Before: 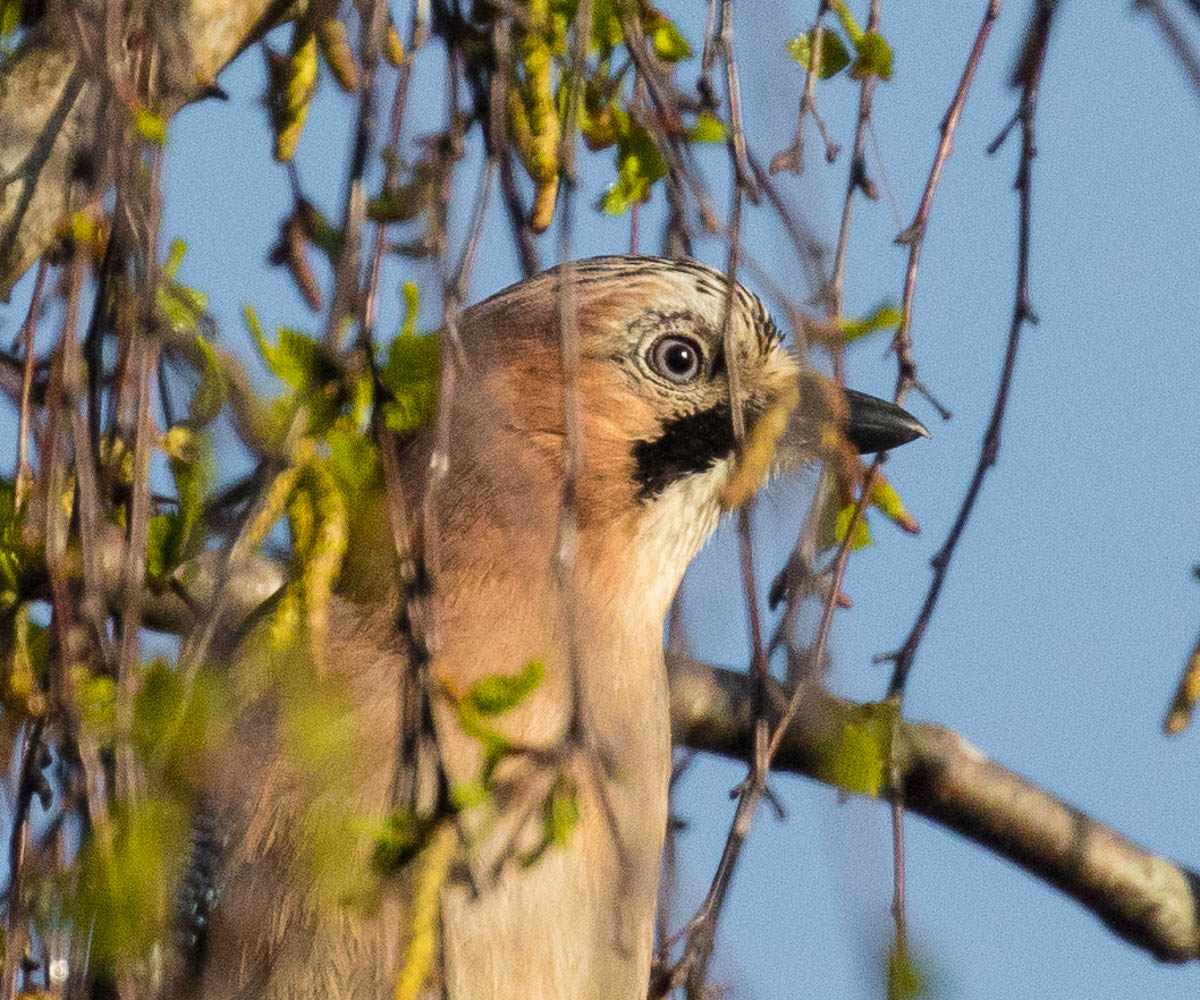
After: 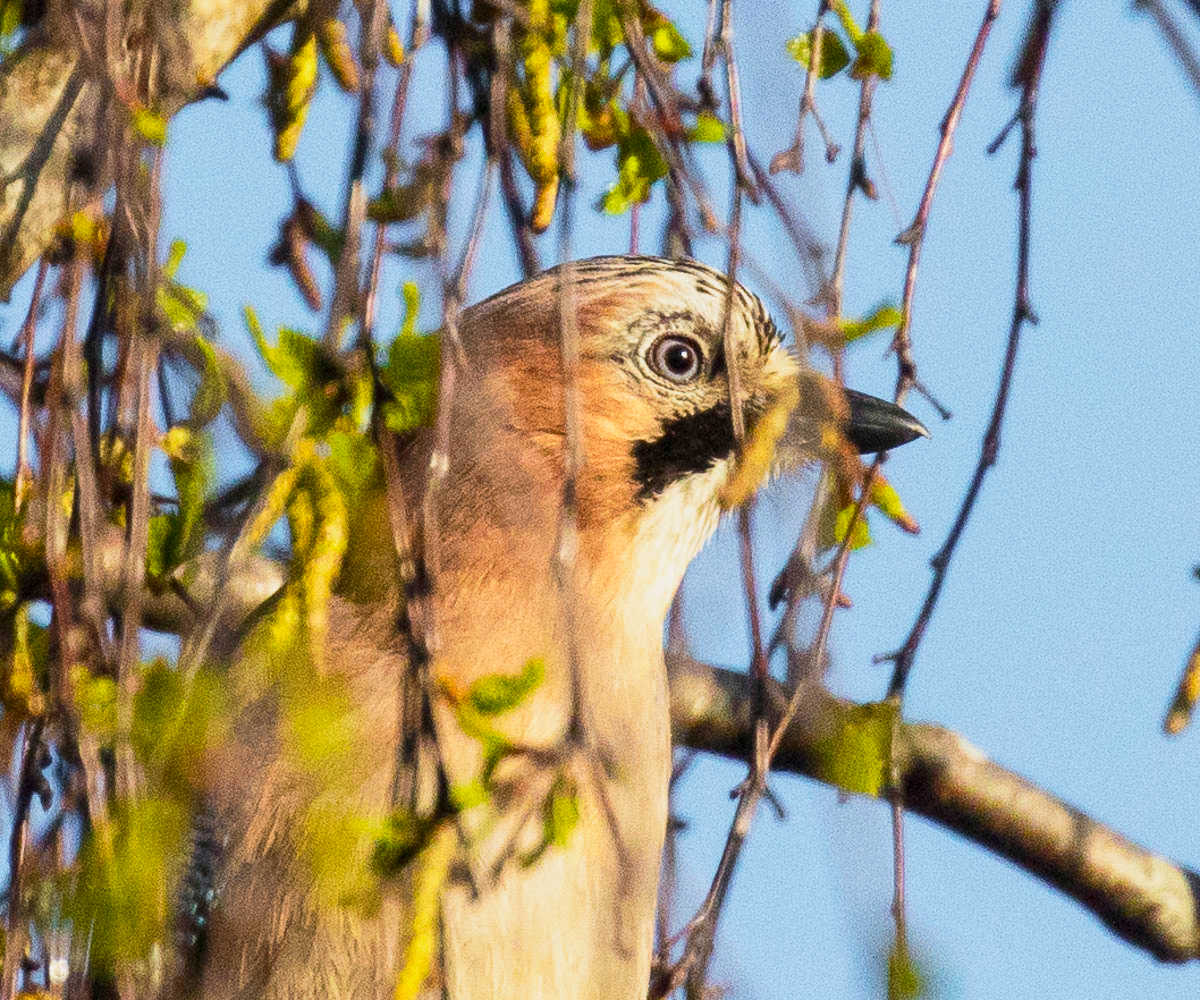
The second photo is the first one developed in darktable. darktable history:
local contrast: mode bilateral grid, contrast 16, coarseness 36, detail 104%, midtone range 0.2
contrast brightness saturation: contrast 0.082, saturation 0.195
base curve: curves: ch0 [(0, 0) (0.088, 0.125) (0.176, 0.251) (0.354, 0.501) (0.613, 0.749) (1, 0.877)], preserve colors none
